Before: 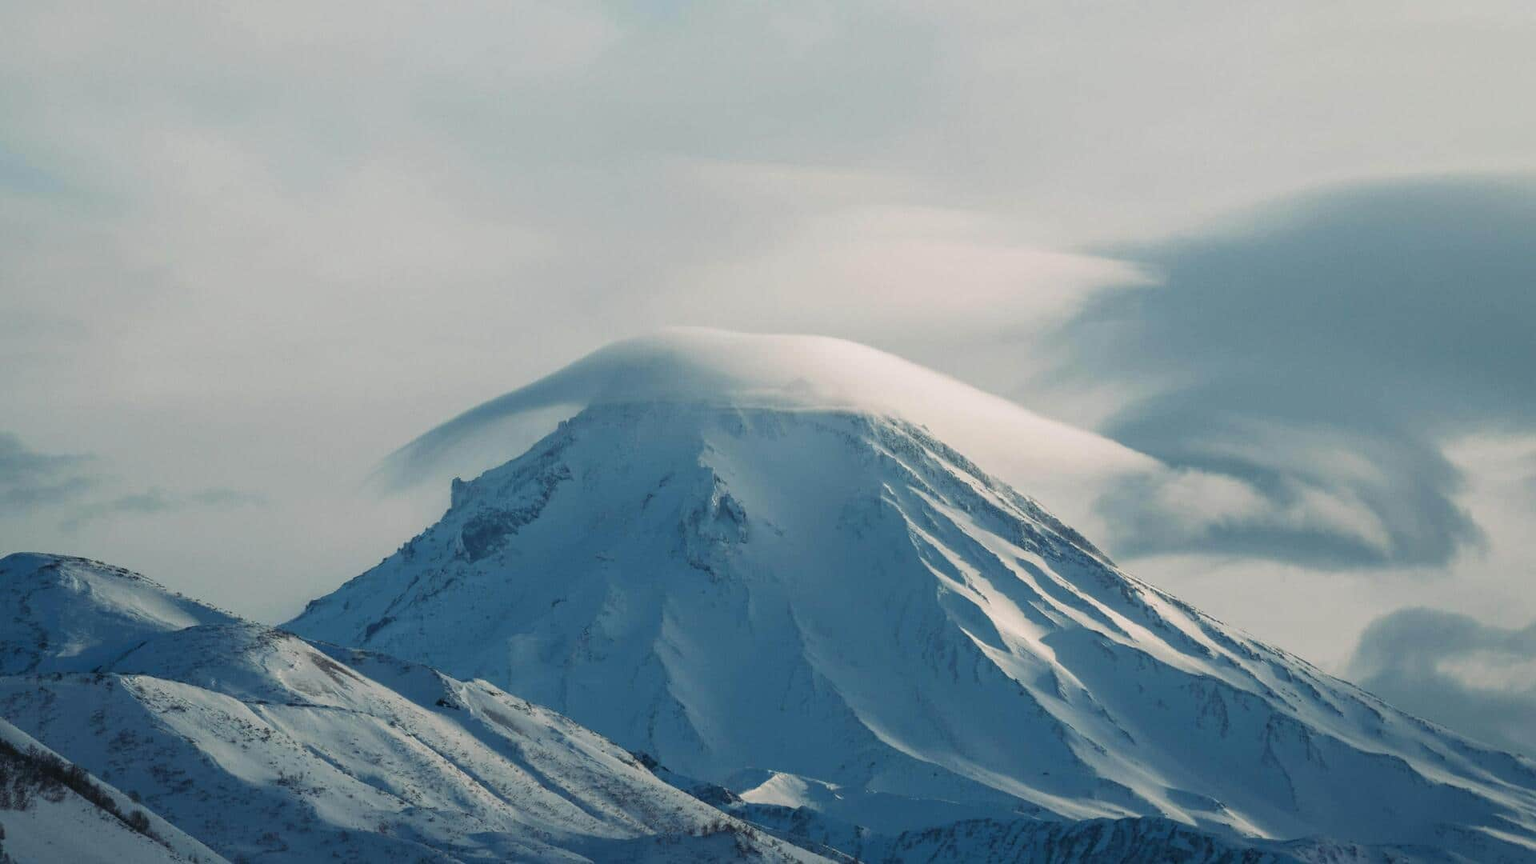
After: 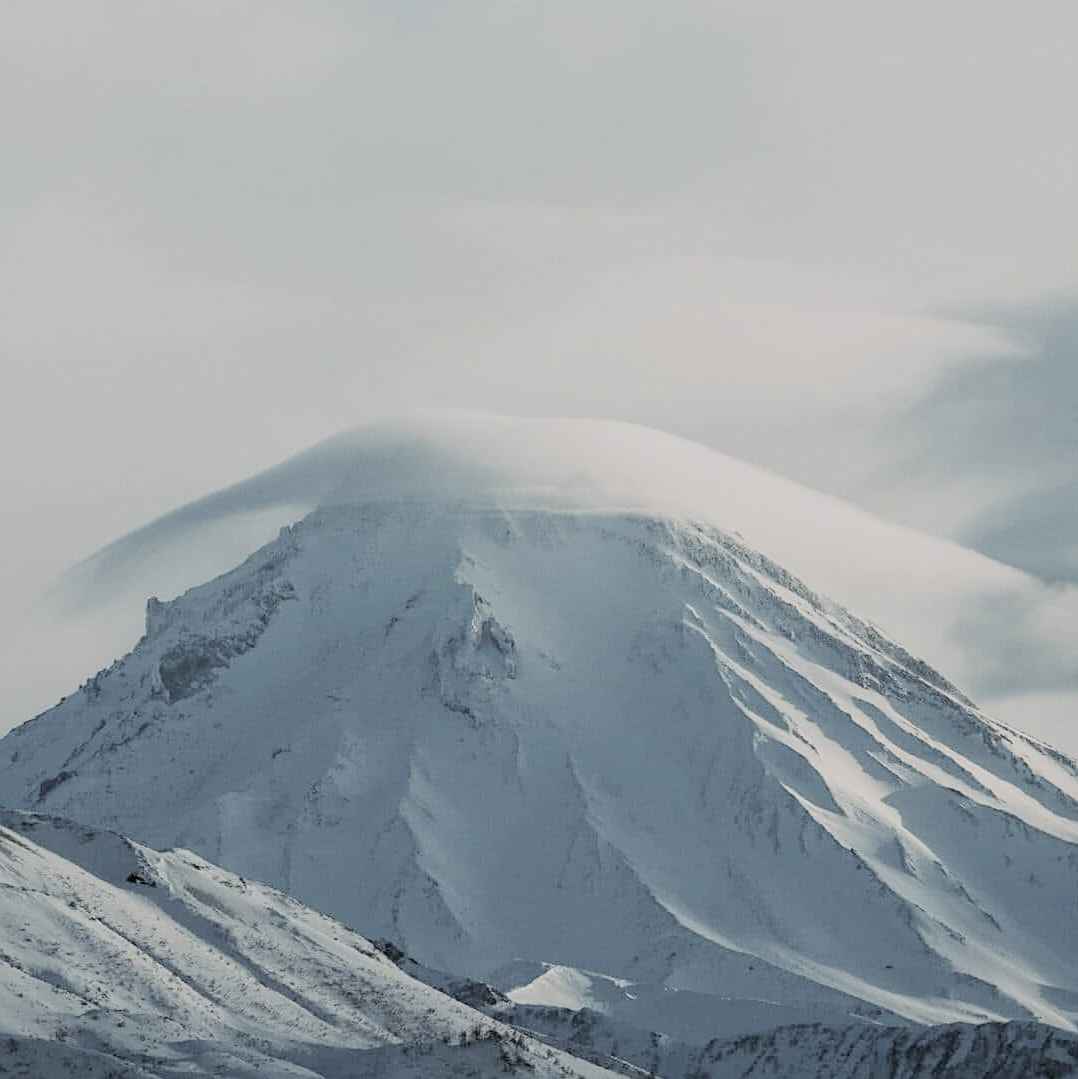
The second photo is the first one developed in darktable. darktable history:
local contrast: detail 113%
filmic rgb: black relative exposure -6.1 EV, white relative exposure 6.94 EV, threshold 2.96 EV, hardness 2.26, enable highlight reconstruction true
contrast brightness saturation: brightness 0.189, saturation -0.482
sharpen: on, module defaults
crop: left 21.777%, right 22.05%, bottom 0.011%
